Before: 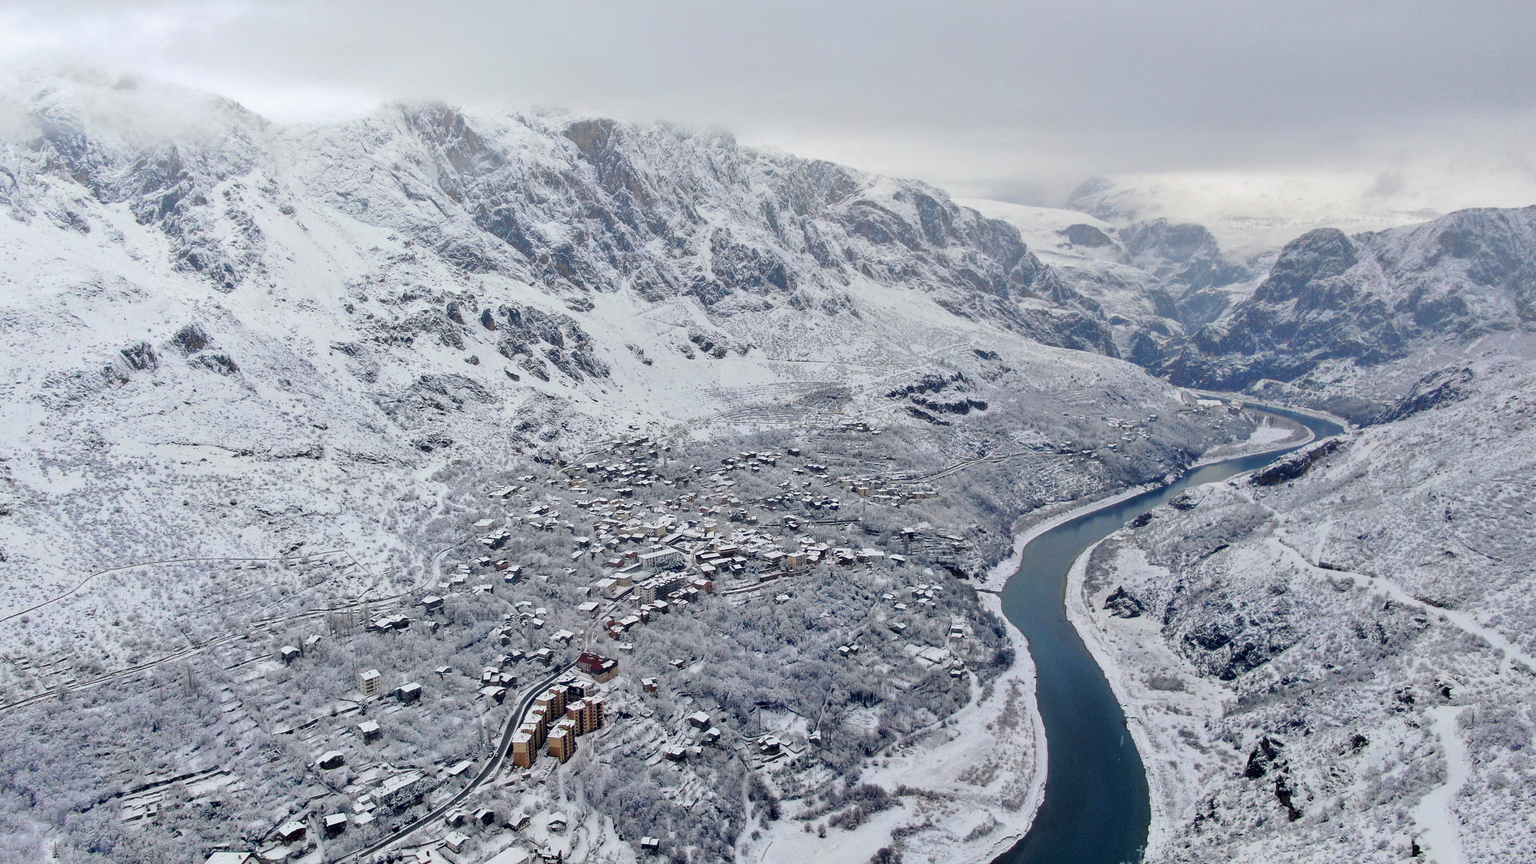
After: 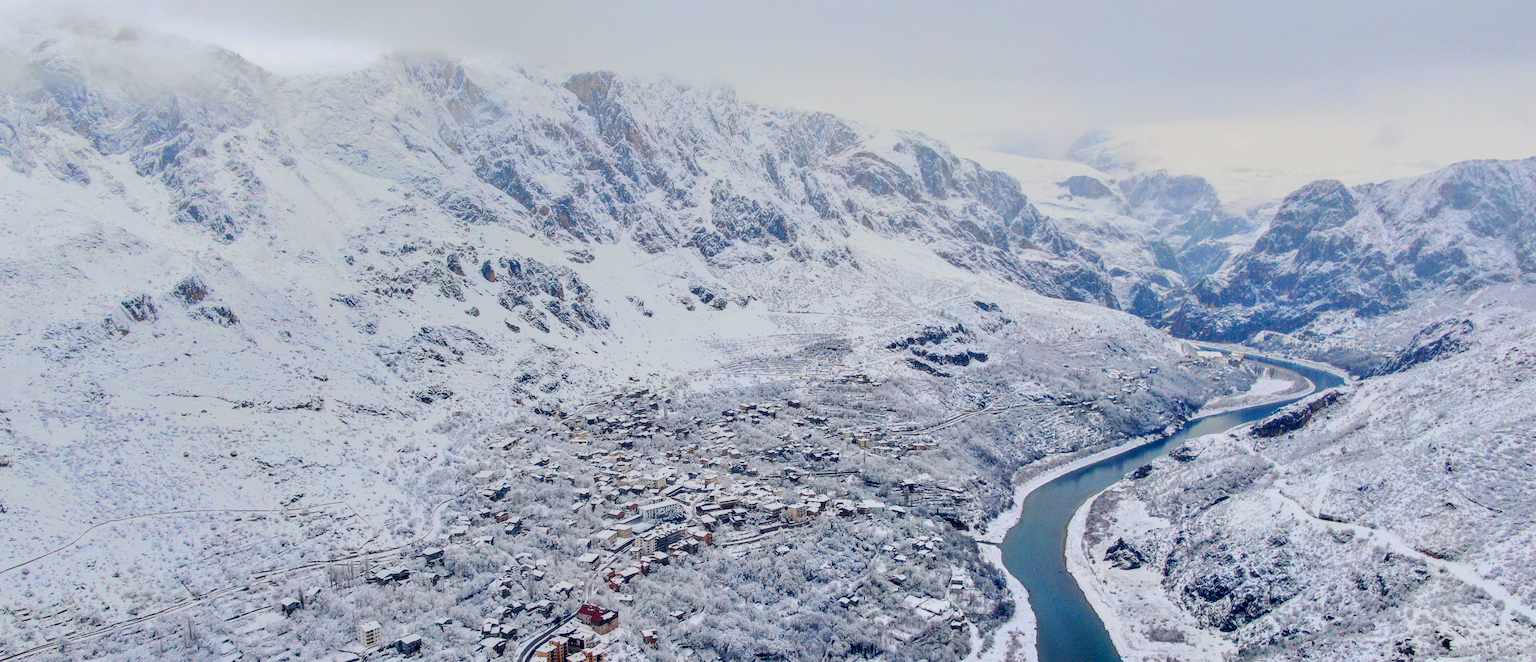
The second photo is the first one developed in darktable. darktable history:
crop: top 5.667%, bottom 17.637%
color balance rgb: perceptual saturation grading › global saturation 25%, perceptual brilliance grading › mid-tones 10%, perceptual brilliance grading › shadows 15%, global vibrance 20%
levels: levels [0, 0.478, 1]
tone equalizer: -7 EV -0.63 EV, -6 EV 1 EV, -5 EV -0.45 EV, -4 EV 0.43 EV, -3 EV 0.41 EV, -2 EV 0.15 EV, -1 EV -0.15 EV, +0 EV -0.39 EV, smoothing diameter 25%, edges refinement/feathering 10, preserve details guided filter
local contrast: on, module defaults
